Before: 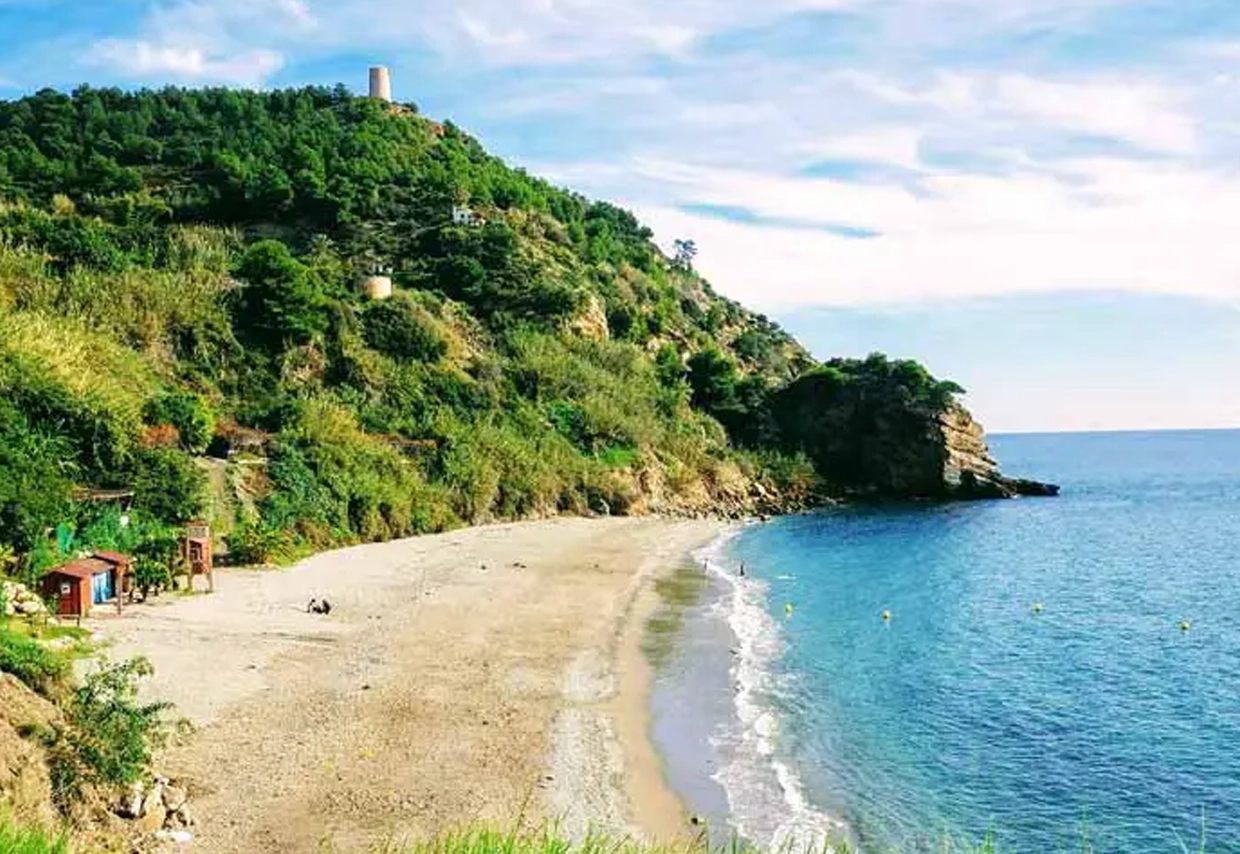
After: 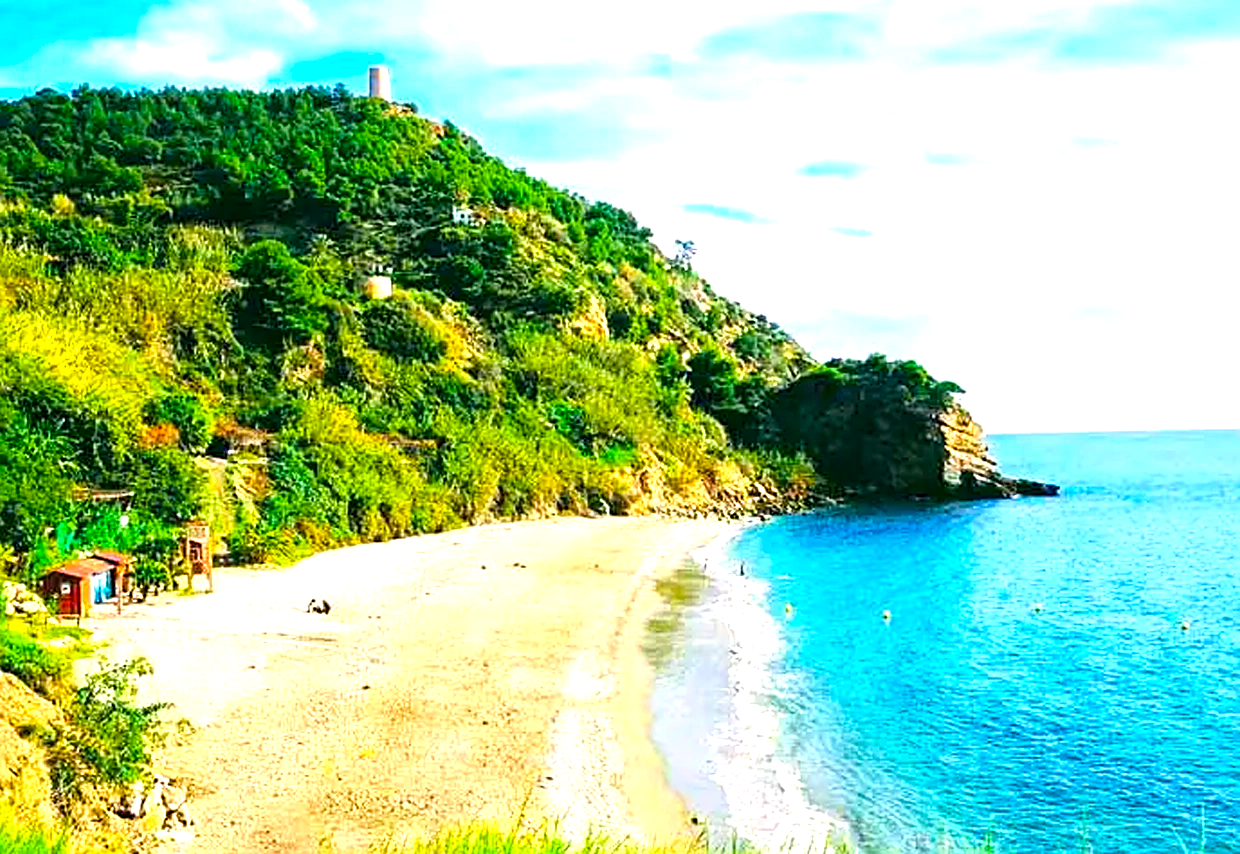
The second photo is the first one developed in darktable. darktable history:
color balance rgb: perceptual saturation grading › global saturation 30%, global vibrance 10%
sharpen: on, module defaults
exposure: exposure 0.935 EV, compensate highlight preservation false
